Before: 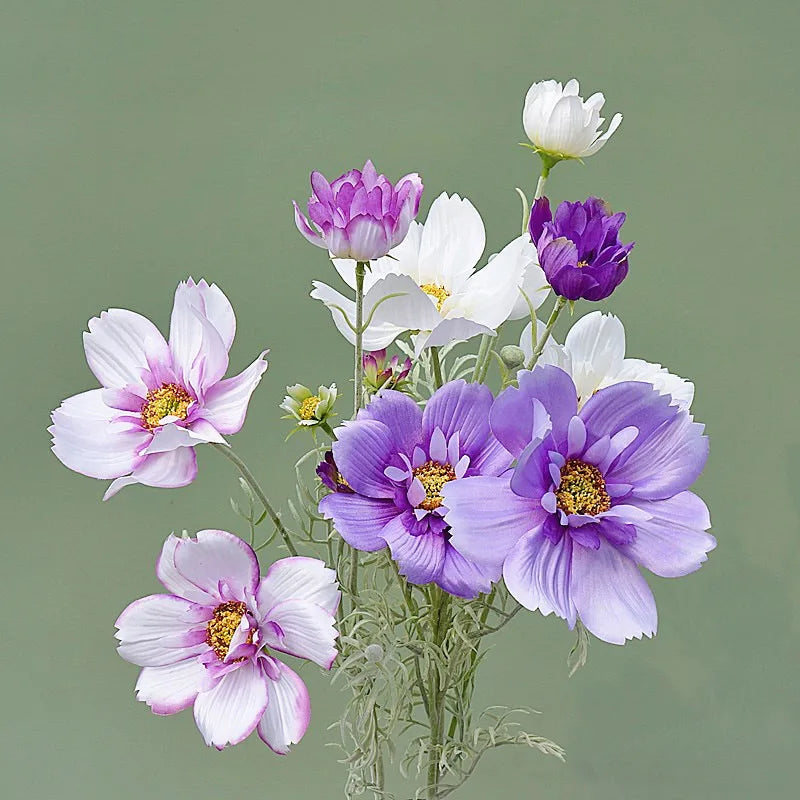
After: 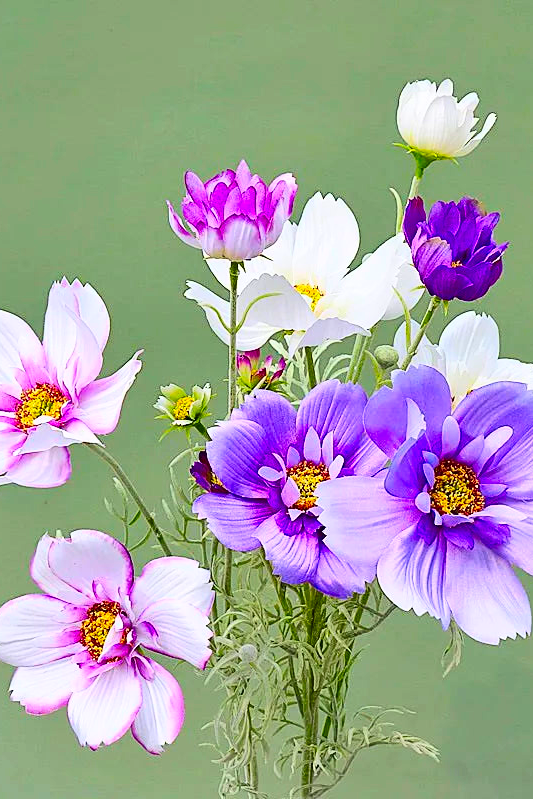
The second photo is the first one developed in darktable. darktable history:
contrast brightness saturation: contrast 0.26, brightness 0.02, saturation 0.87
crop and rotate: left 15.754%, right 17.579%
